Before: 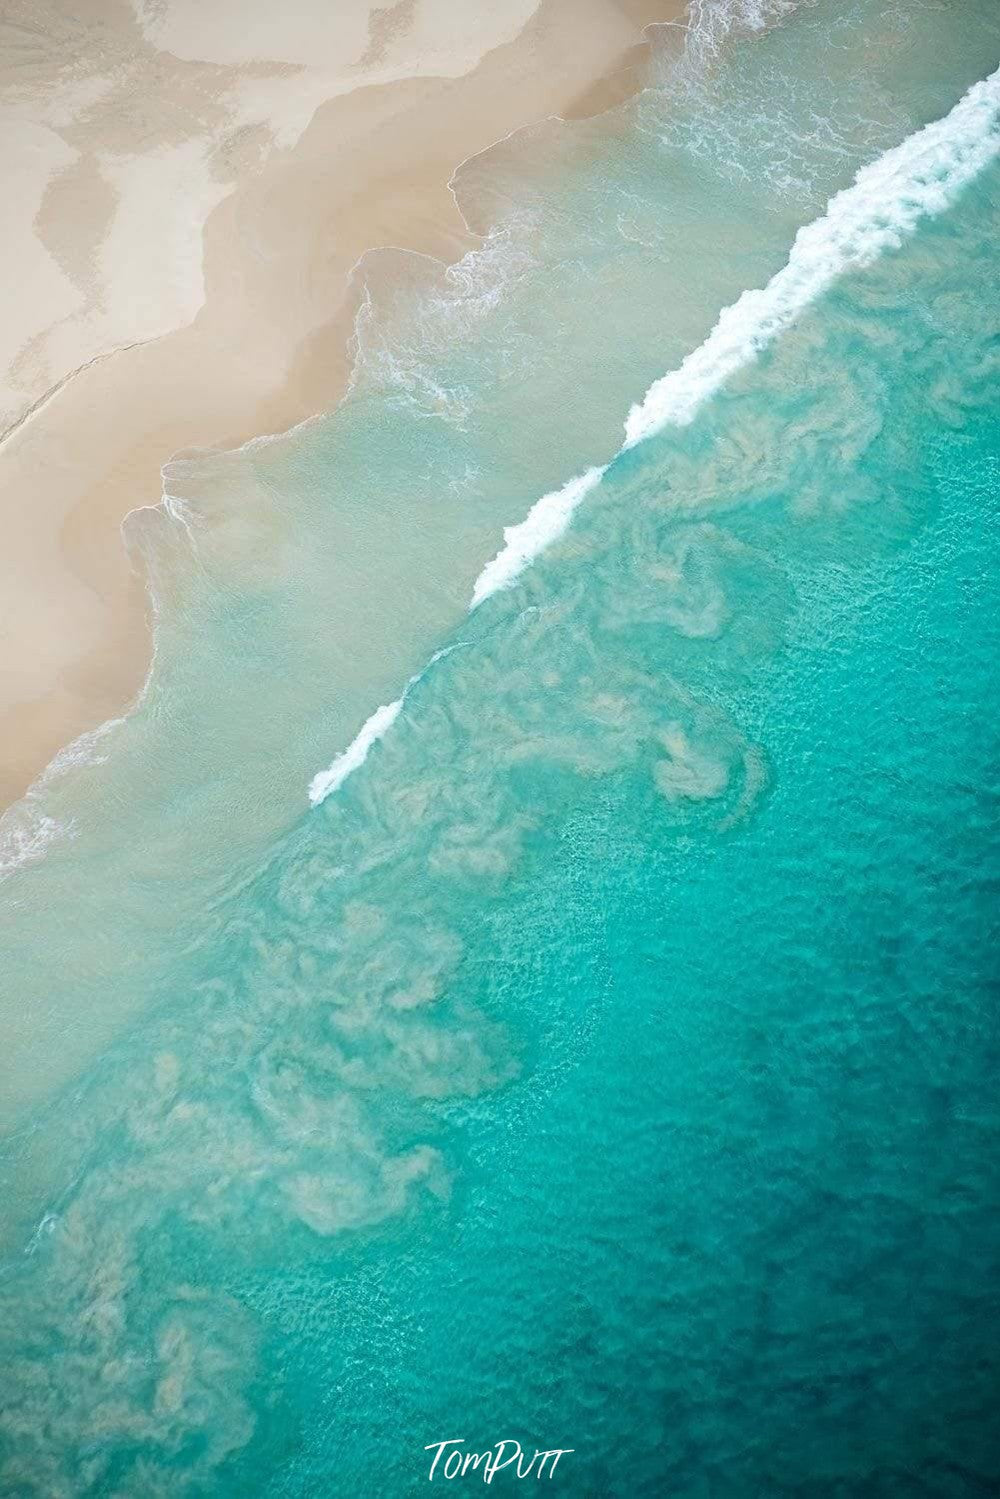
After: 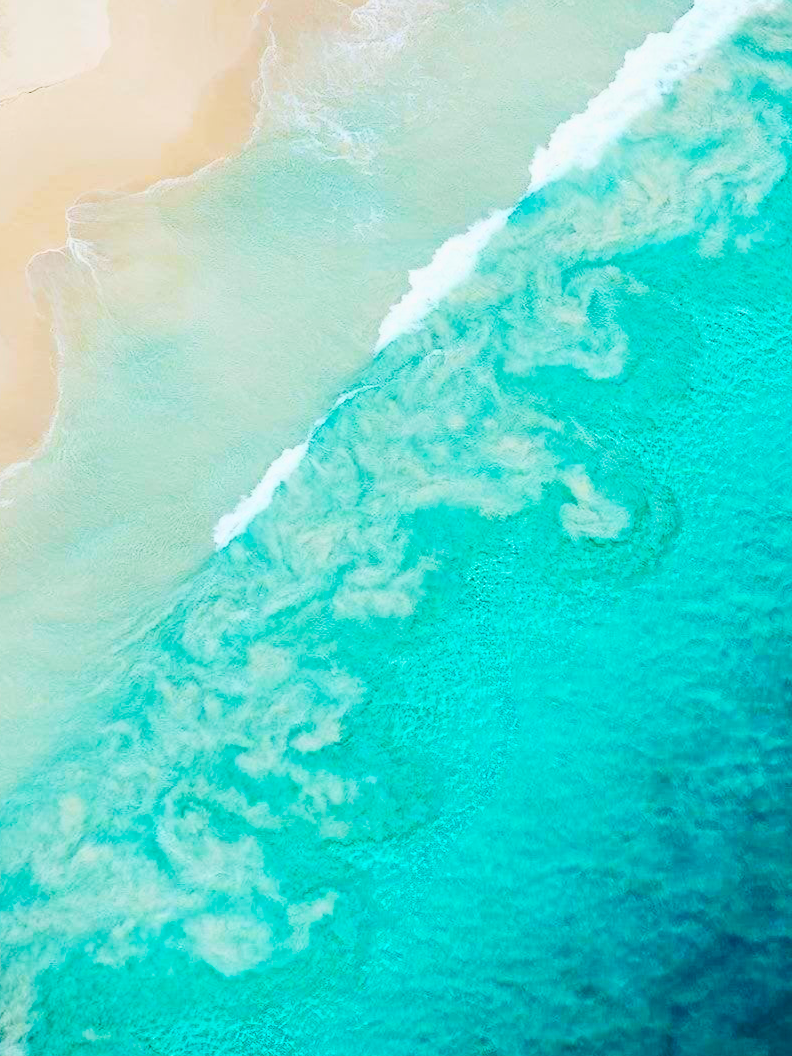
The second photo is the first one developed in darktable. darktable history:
tone curve: curves: ch0 [(0, 0) (0.071, 0.047) (0.266, 0.26) (0.491, 0.552) (0.753, 0.818) (1, 0.983)]; ch1 [(0, 0) (0.346, 0.307) (0.408, 0.369) (0.463, 0.443) (0.482, 0.493) (0.502, 0.5) (0.517, 0.518) (0.546, 0.587) (0.588, 0.643) (0.651, 0.709) (1, 1)]; ch2 [(0, 0) (0.346, 0.34) (0.434, 0.46) (0.485, 0.494) (0.5, 0.494) (0.517, 0.503) (0.535, 0.545) (0.583, 0.634) (0.625, 0.686) (1, 1)], preserve colors none
shadows and highlights: radius 125.69, shadows 30.55, highlights -31.25, low approximation 0.01, soften with gaussian
crop: left 9.596%, top 17.209%, right 11.143%, bottom 12.338%
contrast brightness saturation: contrast 0.257, brightness 0.021, saturation 0.854
